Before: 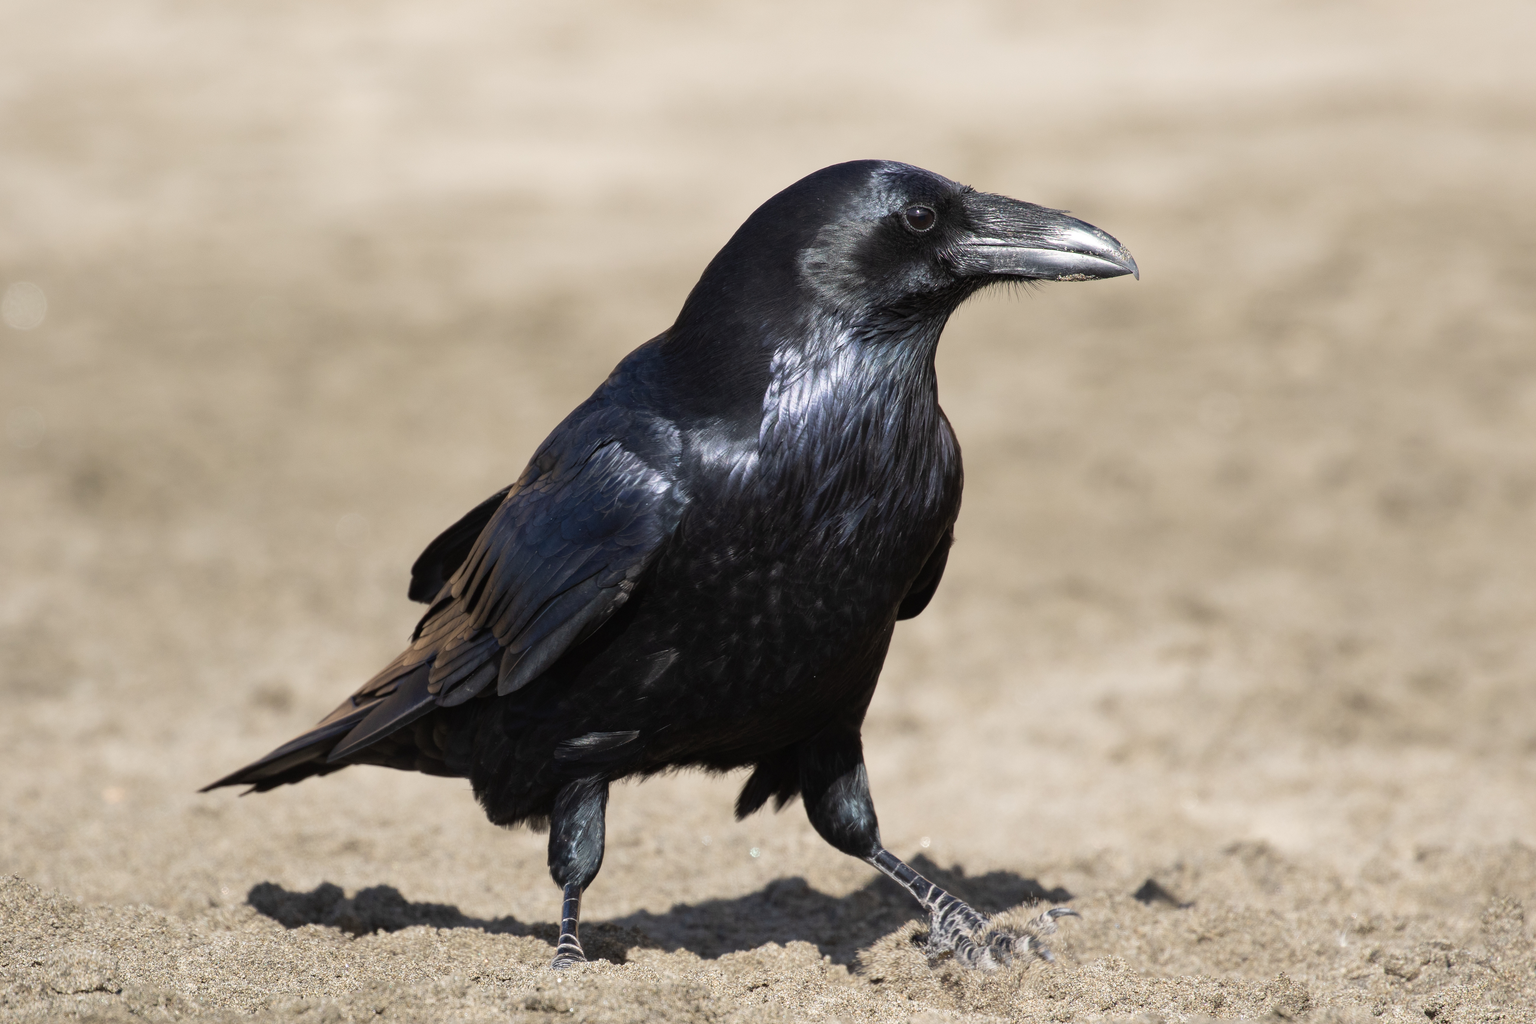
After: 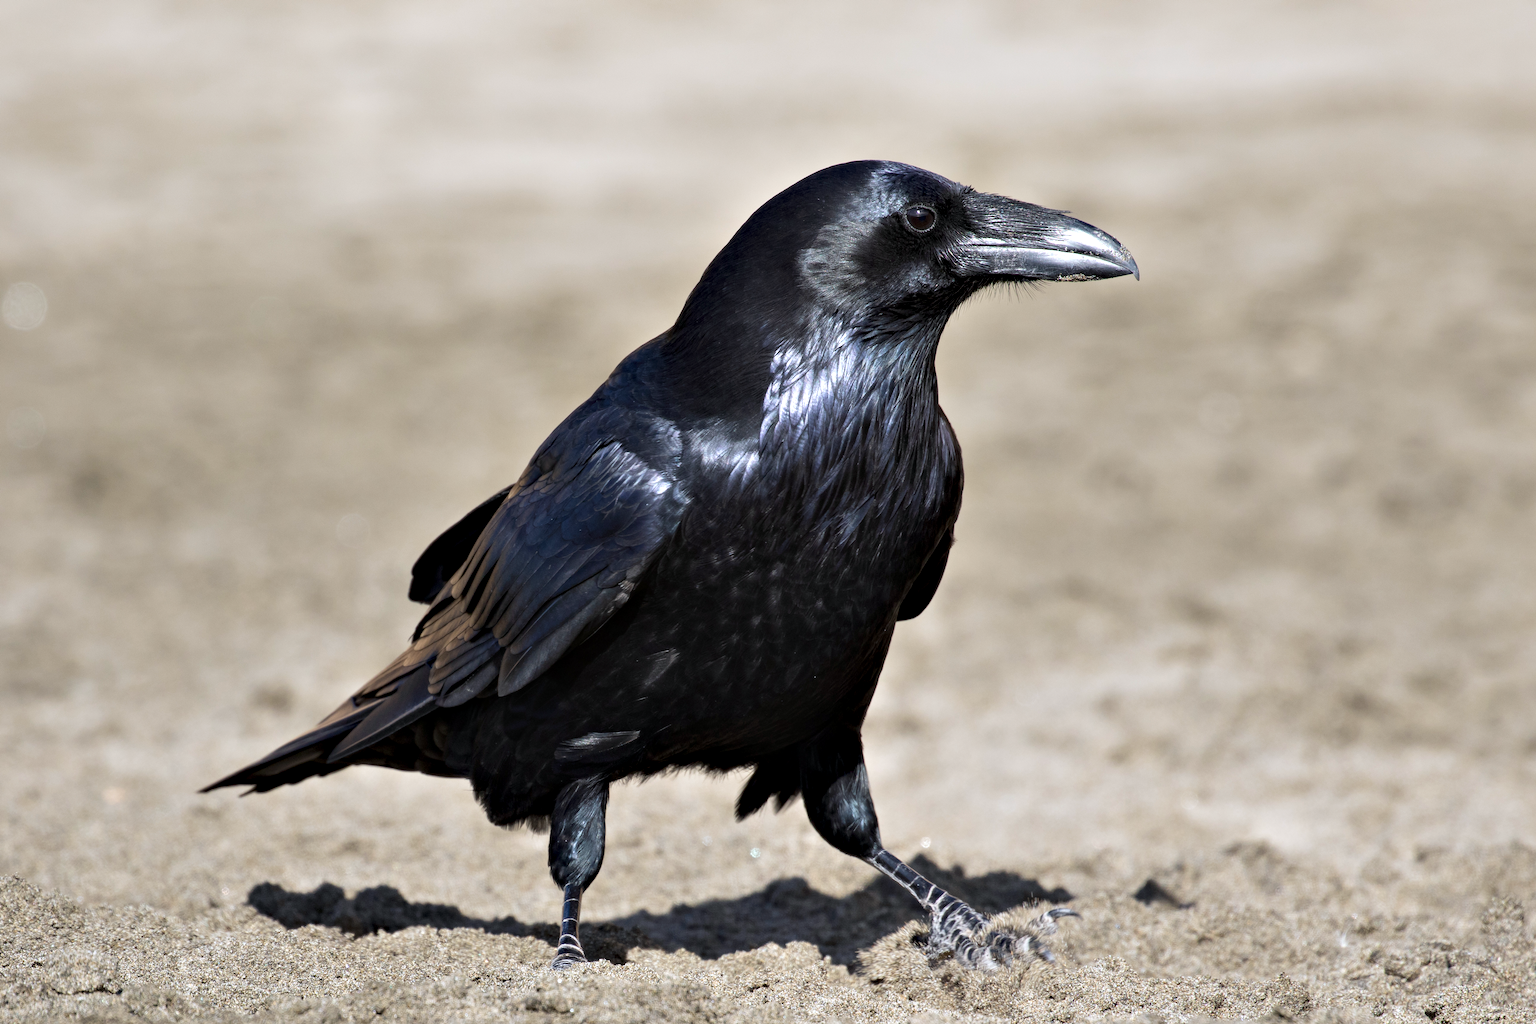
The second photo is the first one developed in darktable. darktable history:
contrast equalizer: octaves 7, y [[0.528, 0.548, 0.563, 0.562, 0.546, 0.526], [0.55 ×6], [0 ×6], [0 ×6], [0 ×6]]
white balance: red 0.974, blue 1.044
